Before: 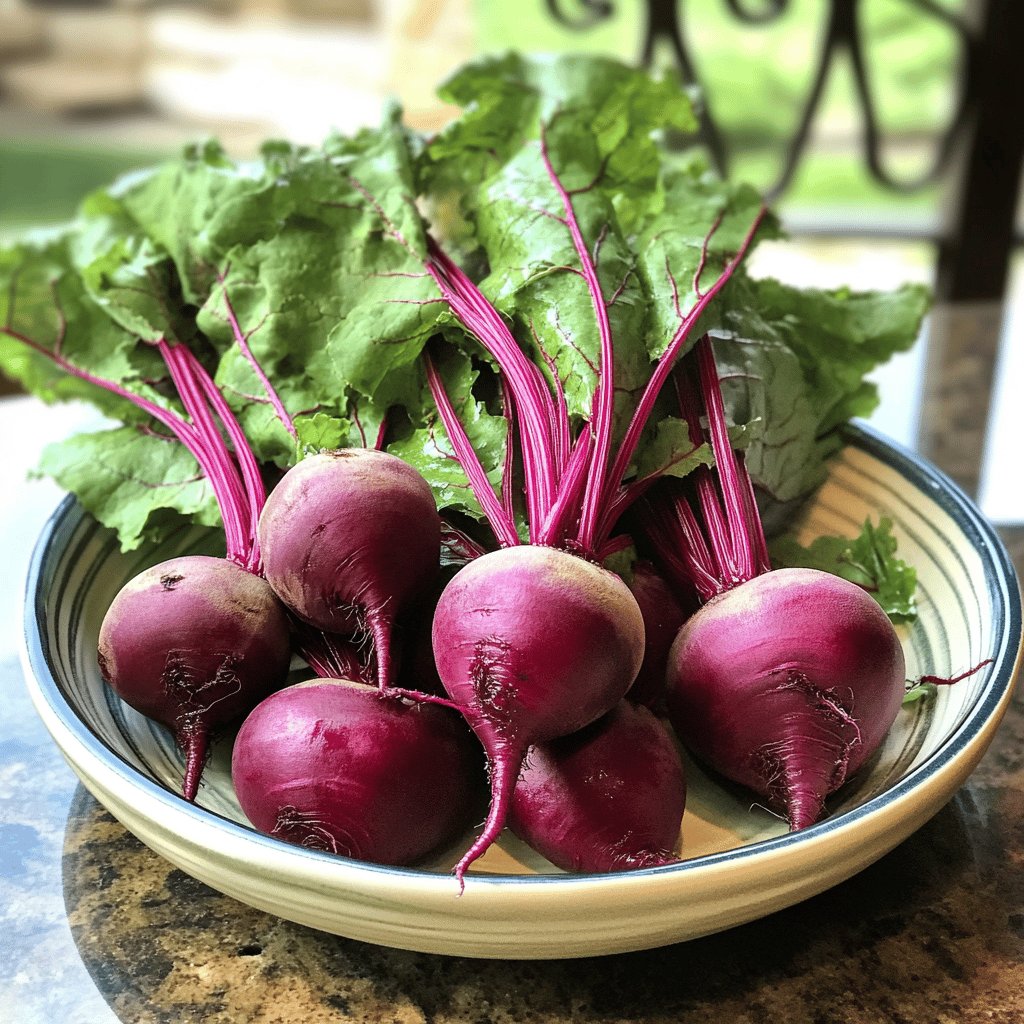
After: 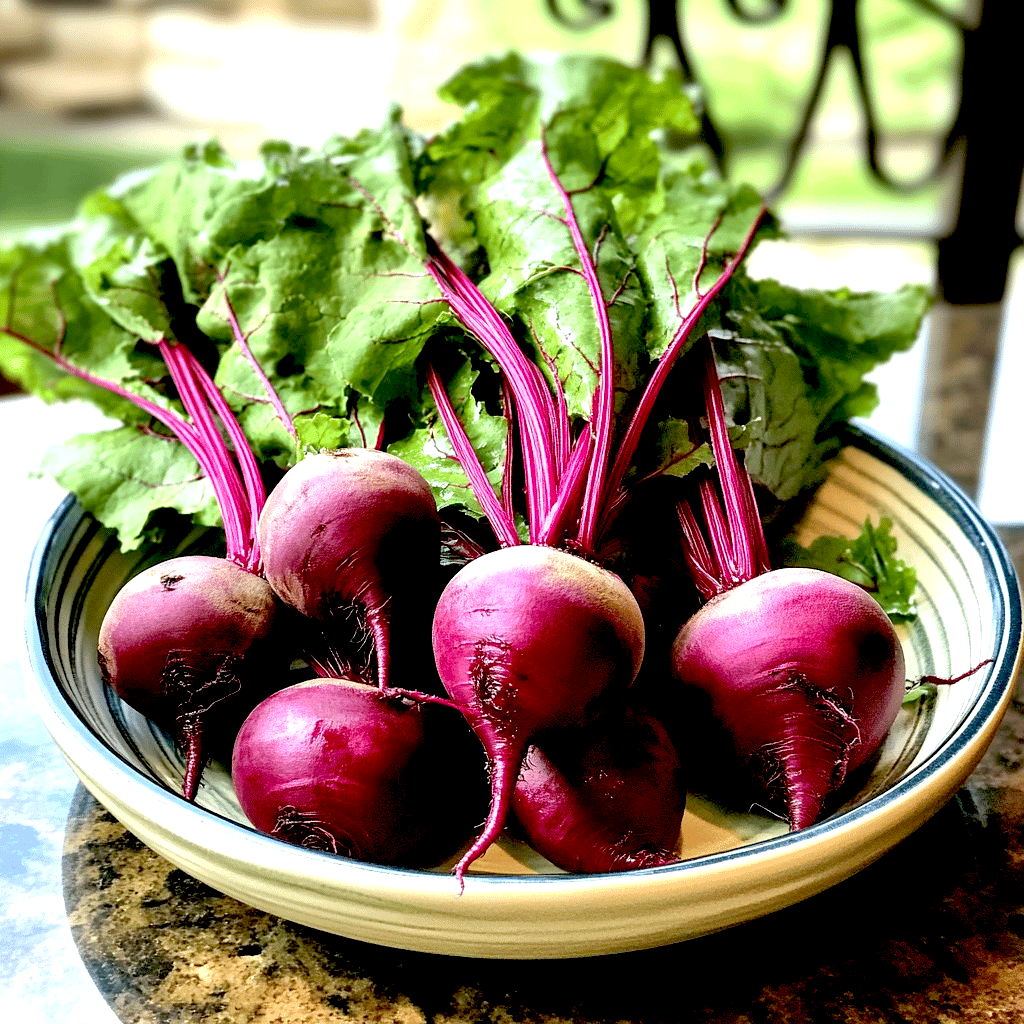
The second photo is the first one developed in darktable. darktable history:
exposure: black level correction 0.041, exposure 0.499 EV, compensate highlight preservation false
